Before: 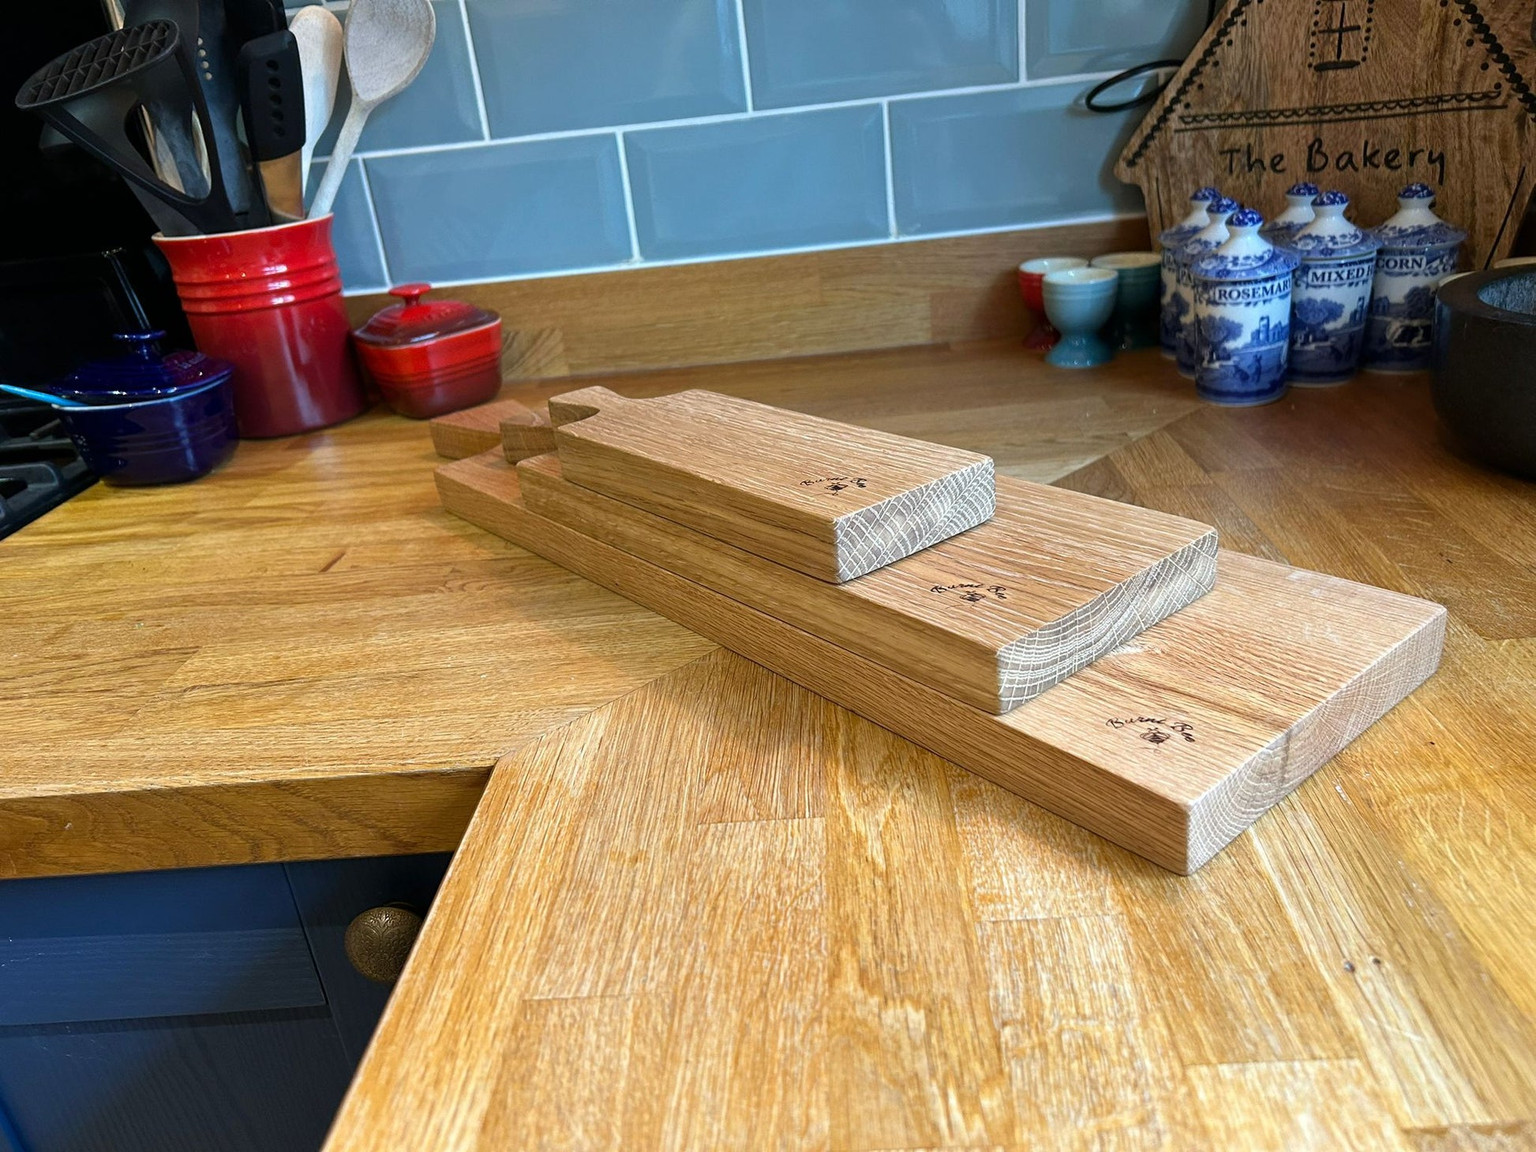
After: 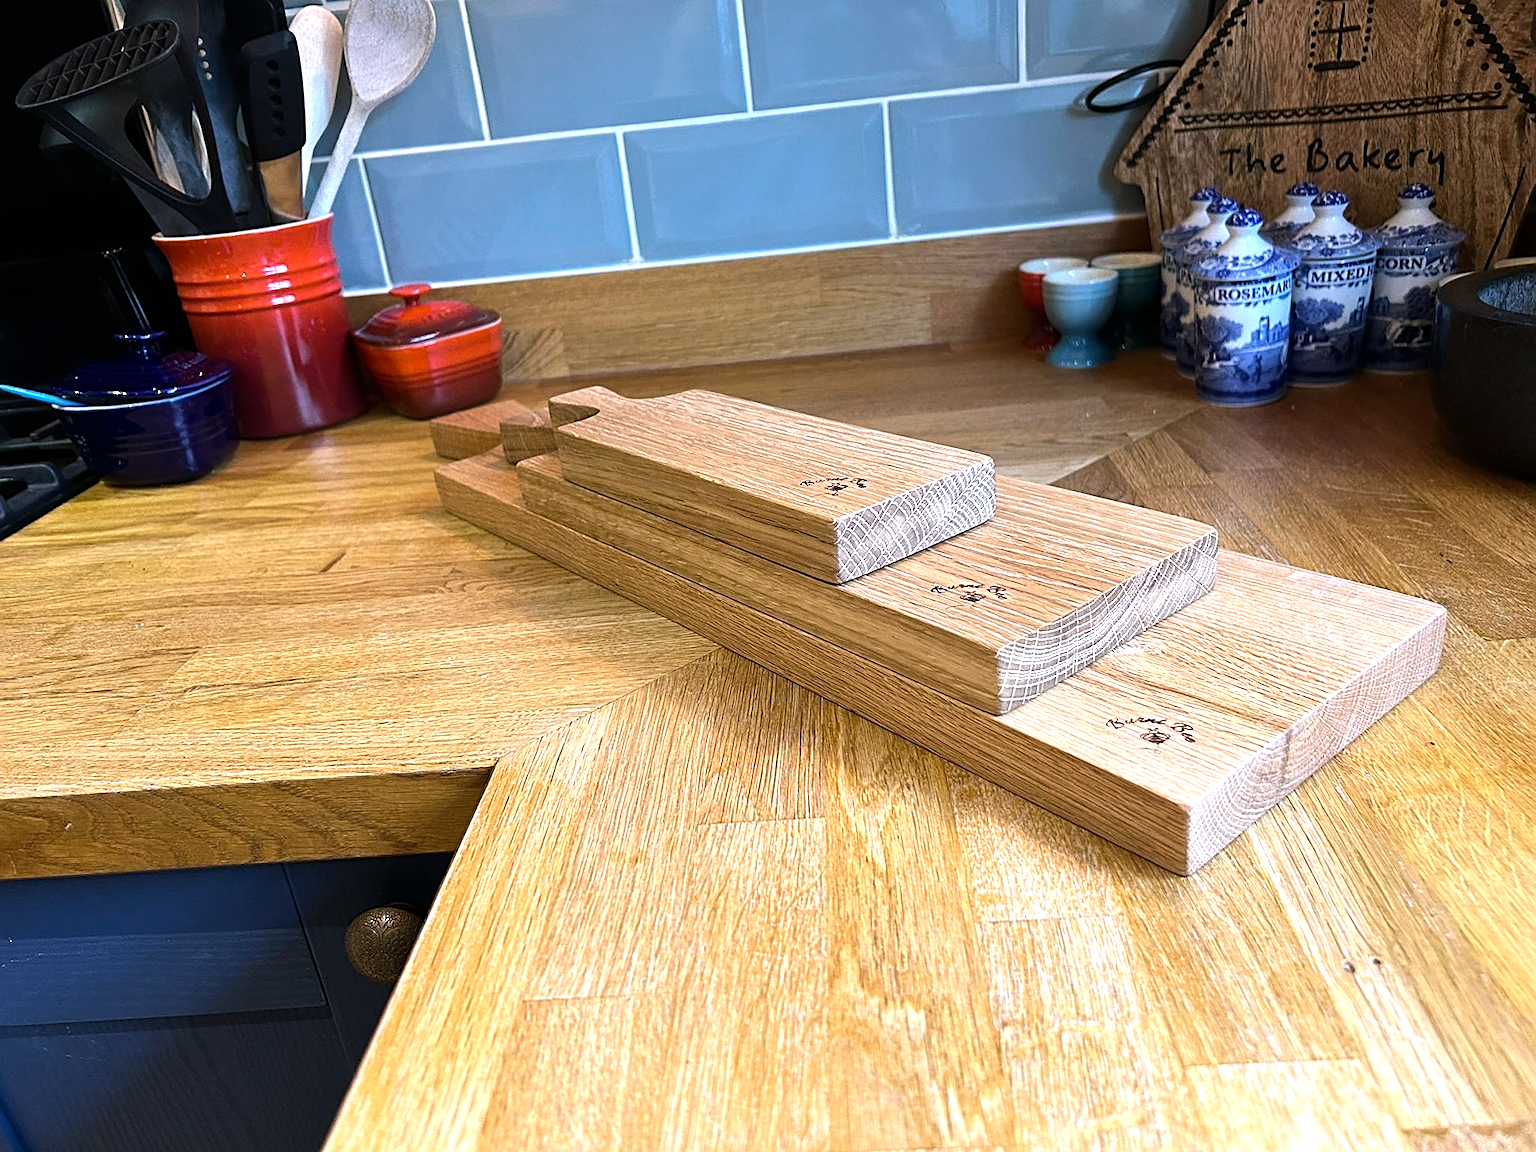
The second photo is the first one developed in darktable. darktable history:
white balance: red 1.05, blue 1.072
tone equalizer: -8 EV -0.417 EV, -7 EV -0.389 EV, -6 EV -0.333 EV, -5 EV -0.222 EV, -3 EV 0.222 EV, -2 EV 0.333 EV, -1 EV 0.389 EV, +0 EV 0.417 EV, edges refinement/feathering 500, mask exposure compensation -1.57 EV, preserve details no
sharpen: on, module defaults
color zones: curves: ch0 [(0, 0.558) (0.143, 0.548) (0.286, 0.447) (0.429, 0.259) (0.571, 0.5) (0.714, 0.5) (0.857, 0.593) (1, 0.558)]; ch1 [(0, 0.543) (0.01, 0.544) (0.12, 0.492) (0.248, 0.458) (0.5, 0.534) (0.748, 0.5) (0.99, 0.469) (1, 0.543)]; ch2 [(0, 0.507) (0.143, 0.522) (0.286, 0.505) (0.429, 0.5) (0.571, 0.5) (0.714, 0.5) (0.857, 0.5) (1, 0.507)]
